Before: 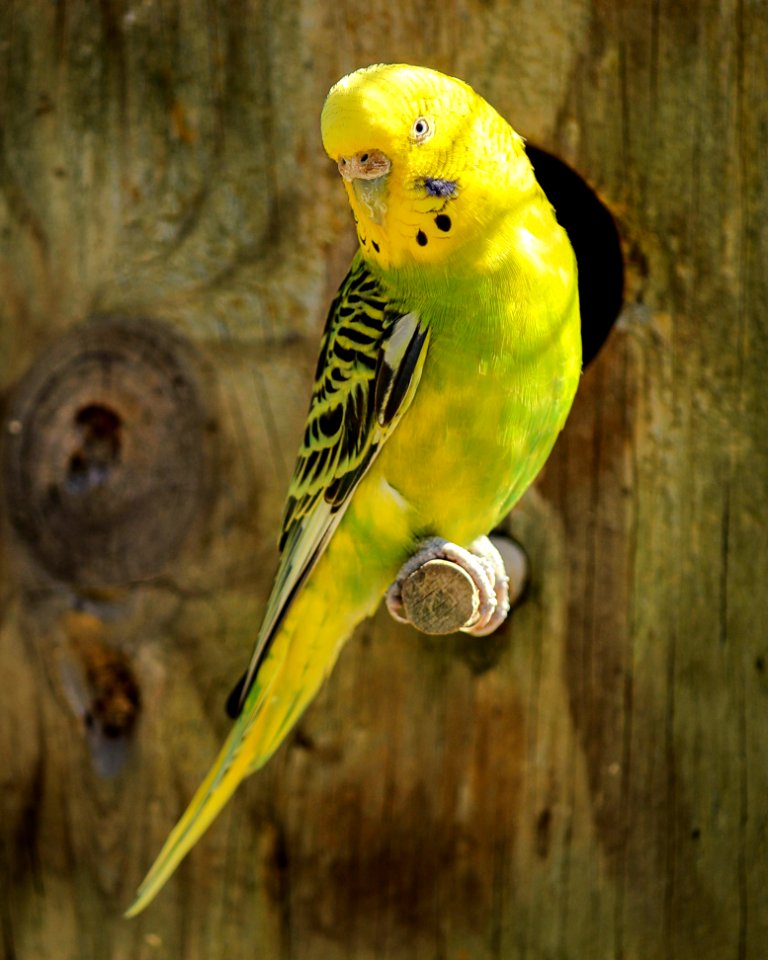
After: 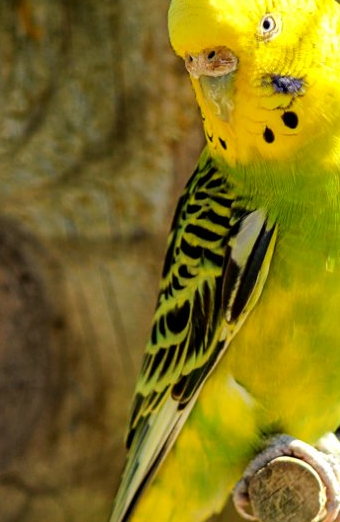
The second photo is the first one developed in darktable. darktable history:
crop: left 20.028%, top 10.828%, right 35.669%, bottom 34.785%
